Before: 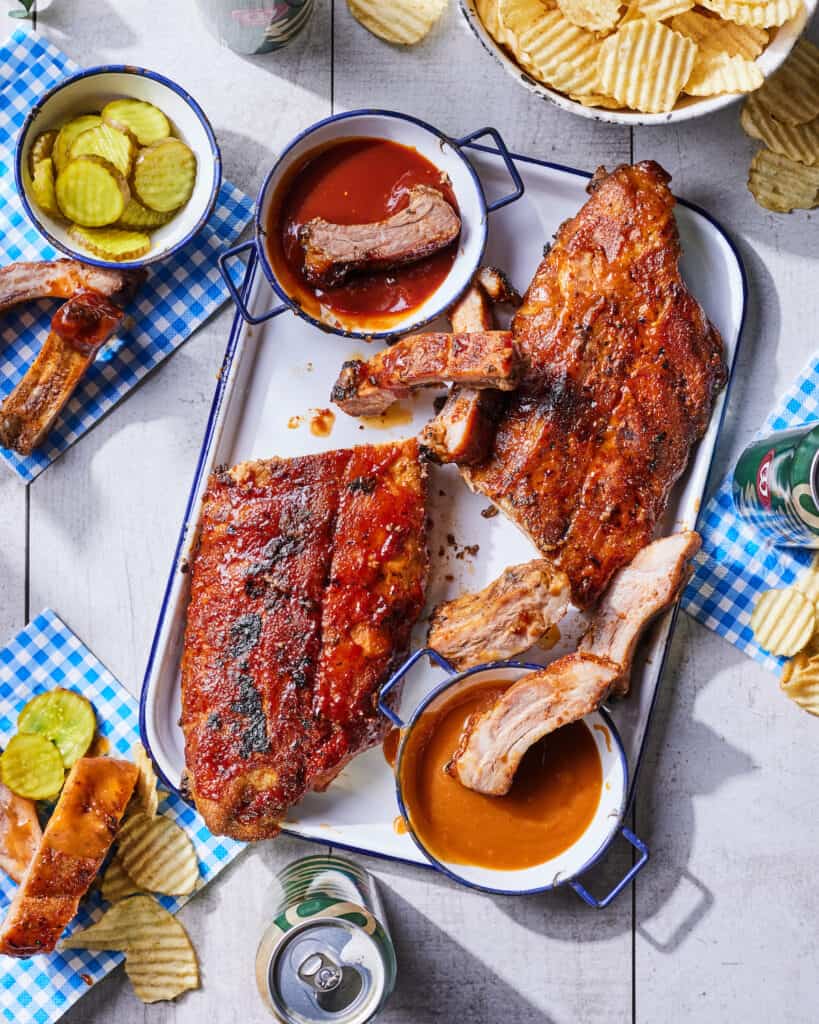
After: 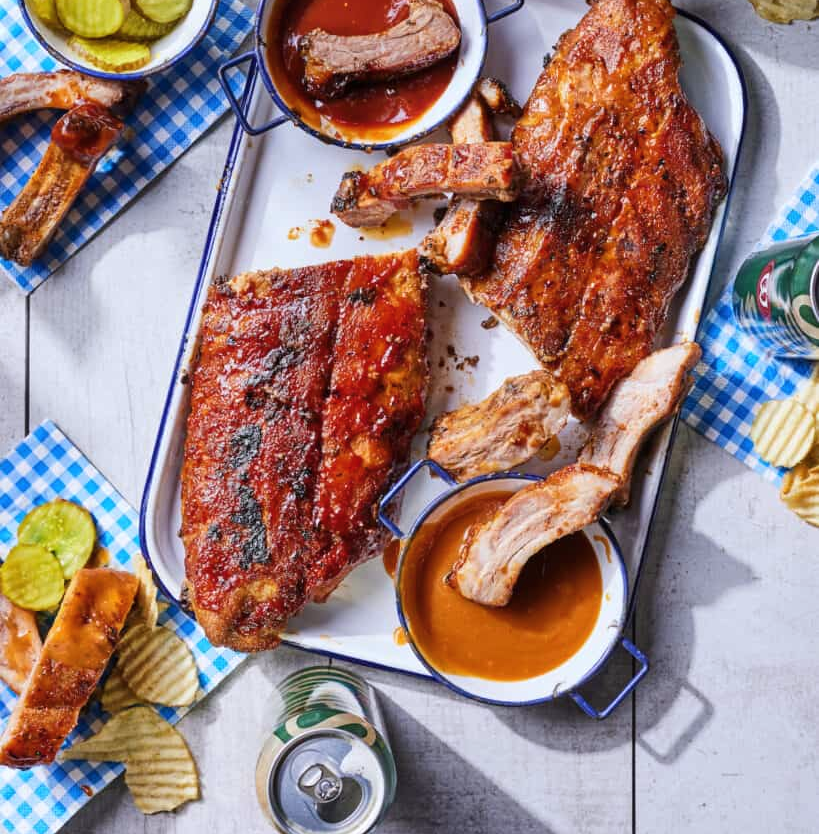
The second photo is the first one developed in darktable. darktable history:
rgb curve: mode RGB, independent channels
crop and rotate: top 18.507%
color balance rgb: linear chroma grading › global chroma -0.67%, saturation formula JzAzBz (2021)
white balance: red 0.988, blue 1.017
